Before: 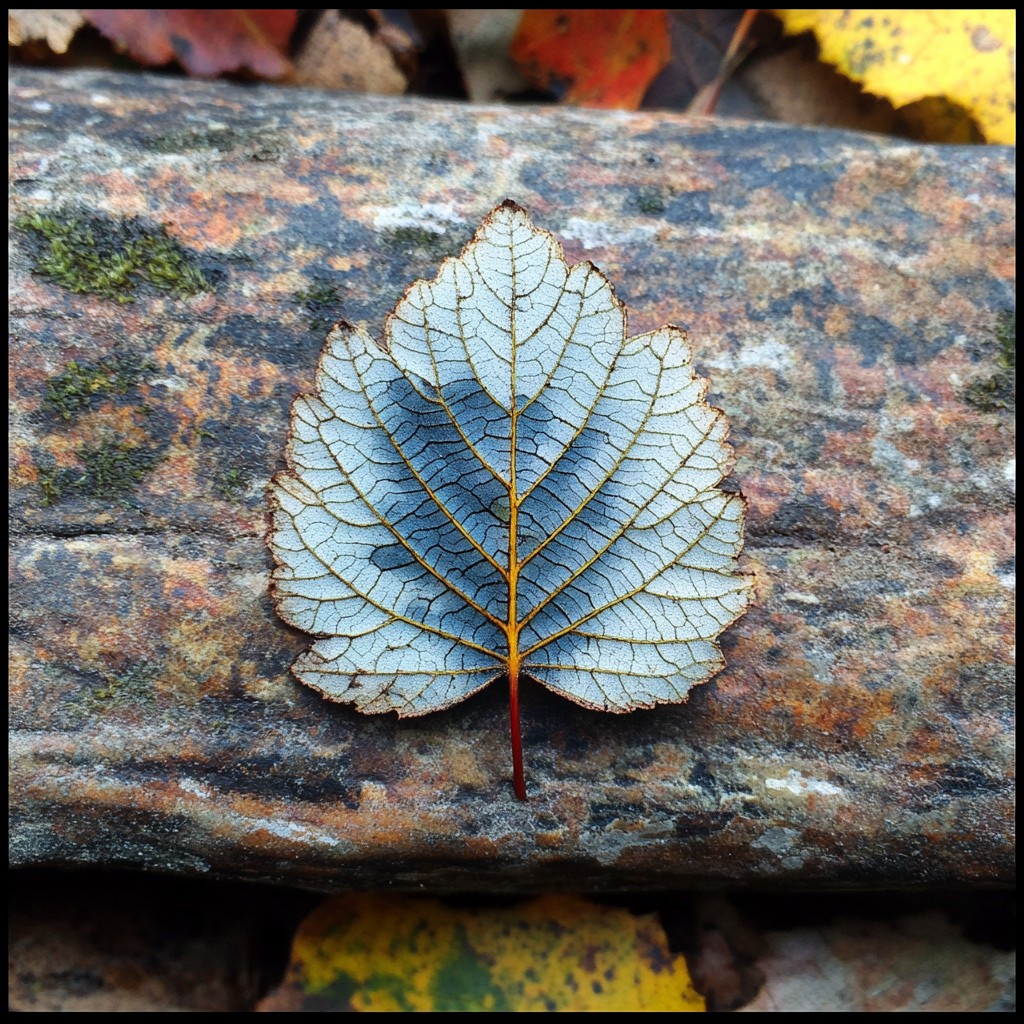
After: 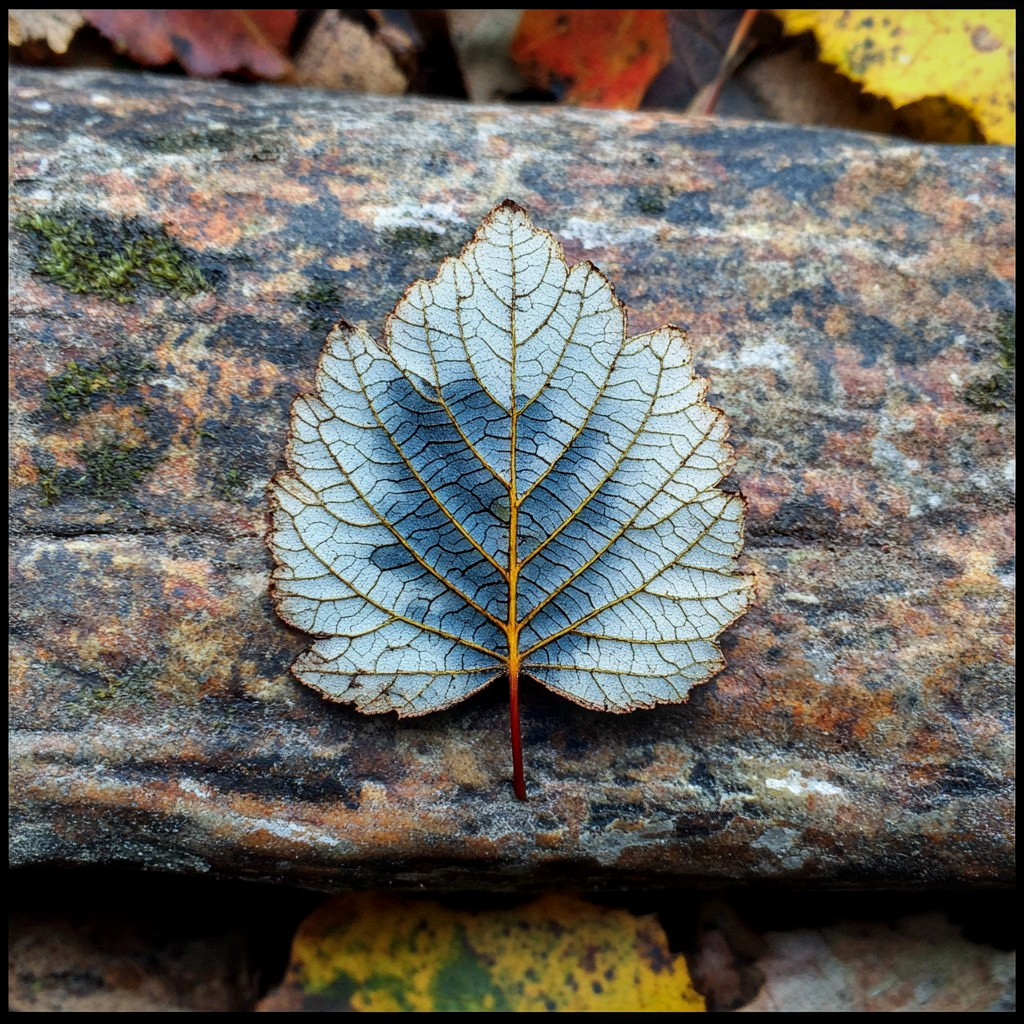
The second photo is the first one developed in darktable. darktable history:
exposure: black level correction 0.002, exposure -0.1 EV, compensate highlight preservation false
local contrast: on, module defaults
